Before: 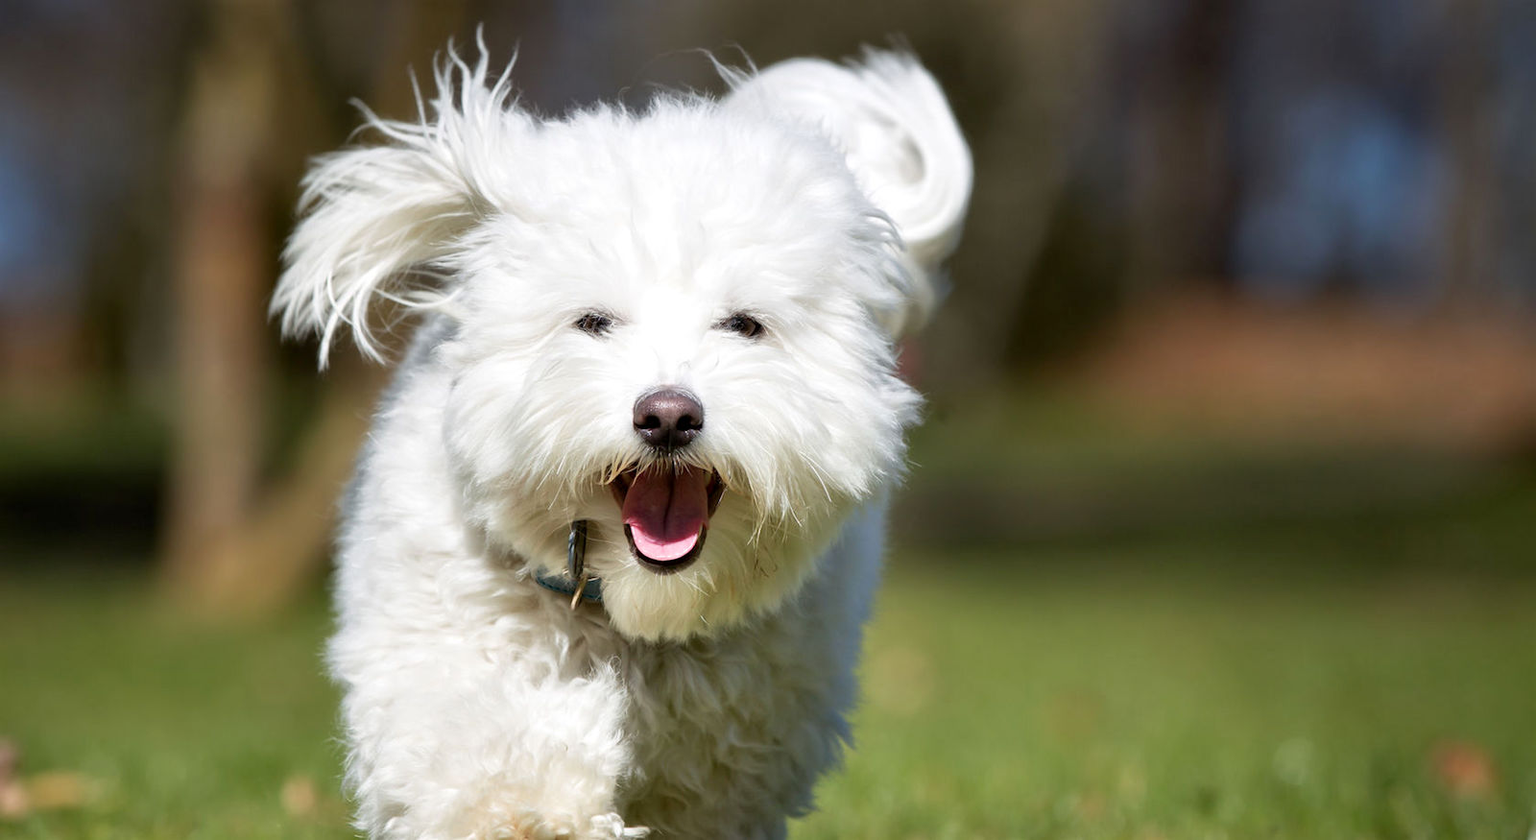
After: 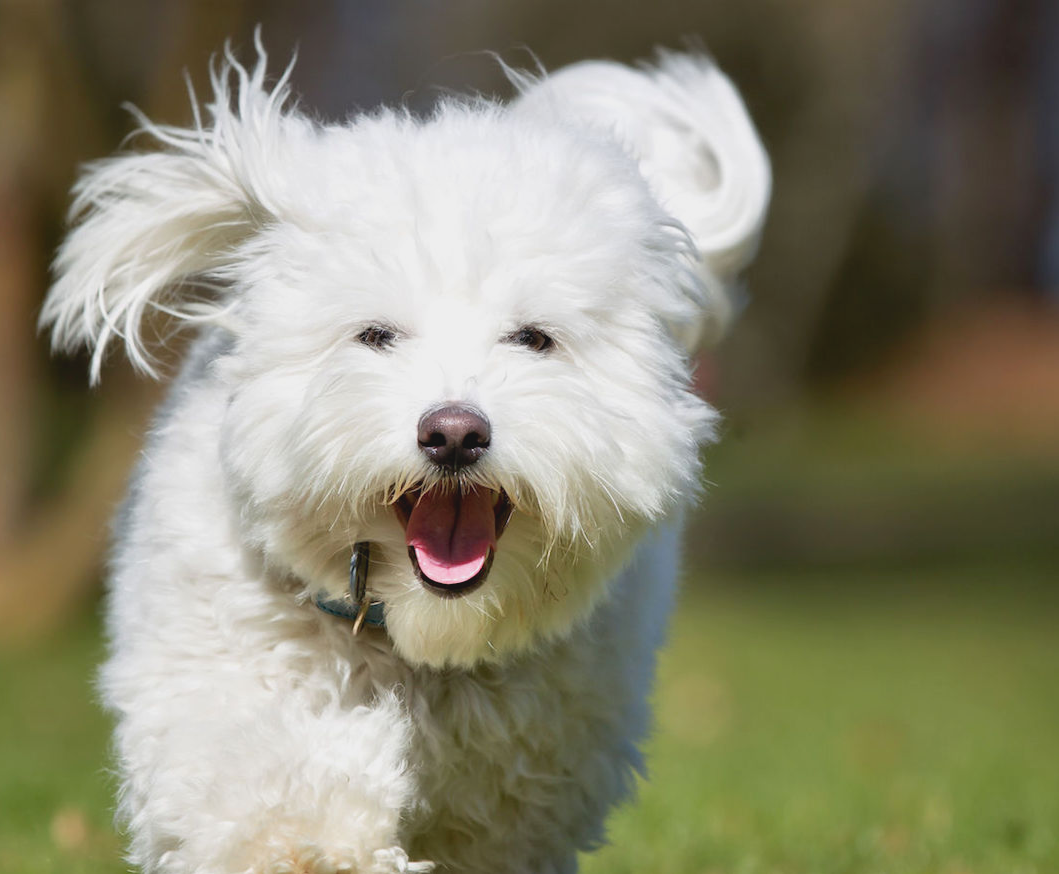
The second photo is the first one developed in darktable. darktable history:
contrast brightness saturation: contrast -0.117
crop and rotate: left 15.239%, right 18.549%
